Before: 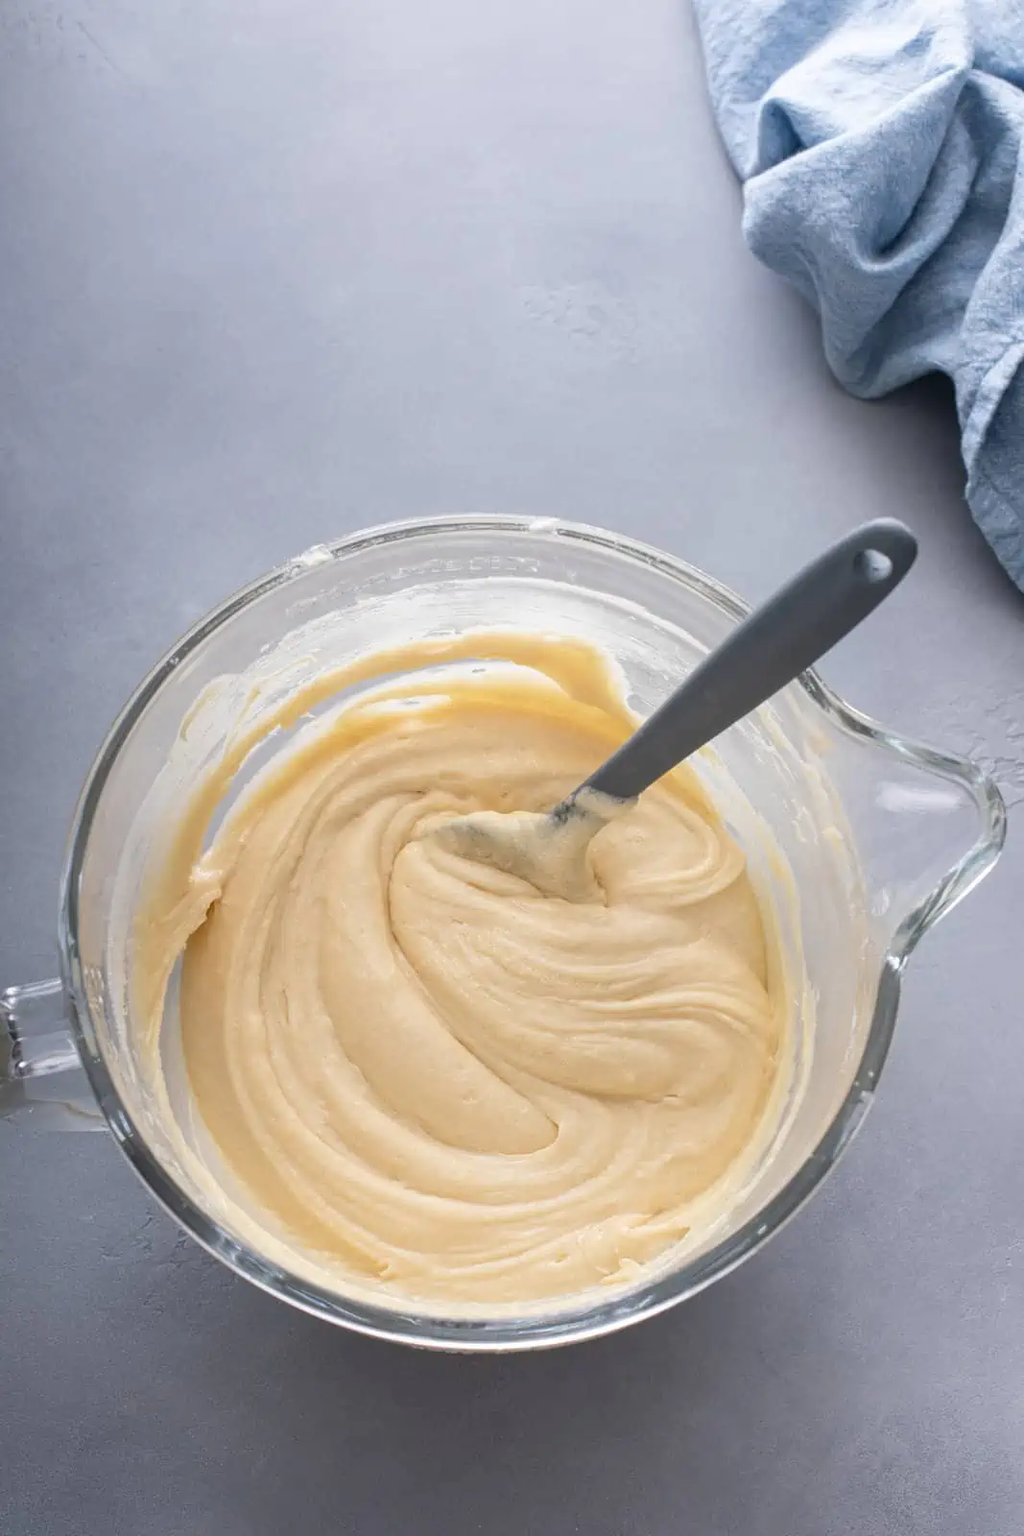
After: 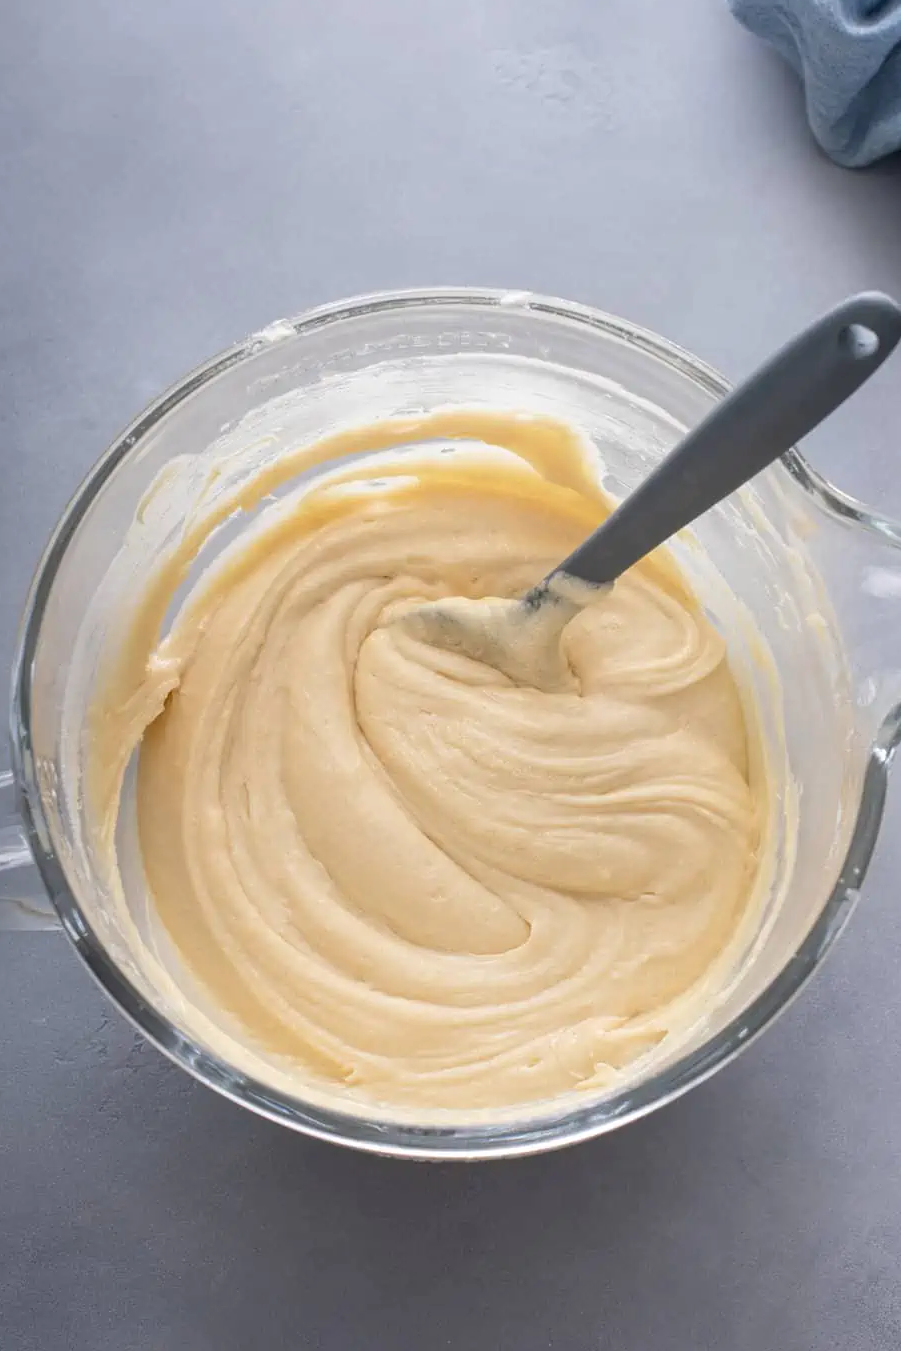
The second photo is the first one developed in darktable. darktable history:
tone equalizer: on, module defaults
crop and rotate: left 4.842%, top 15.51%, right 10.668%
